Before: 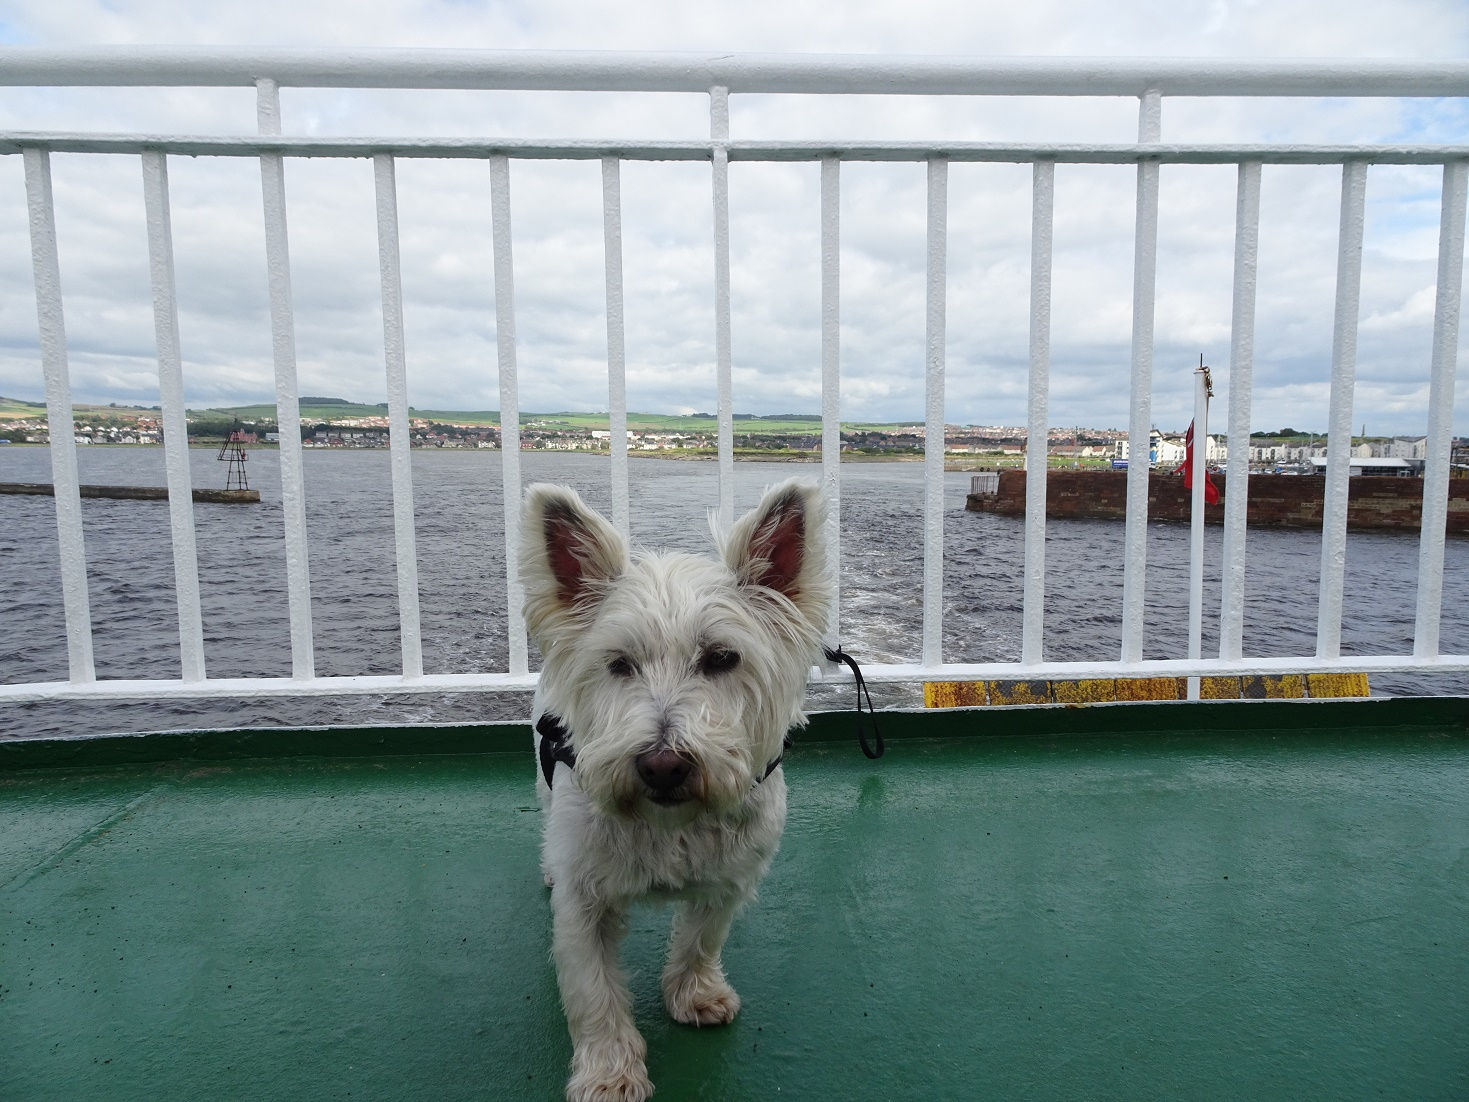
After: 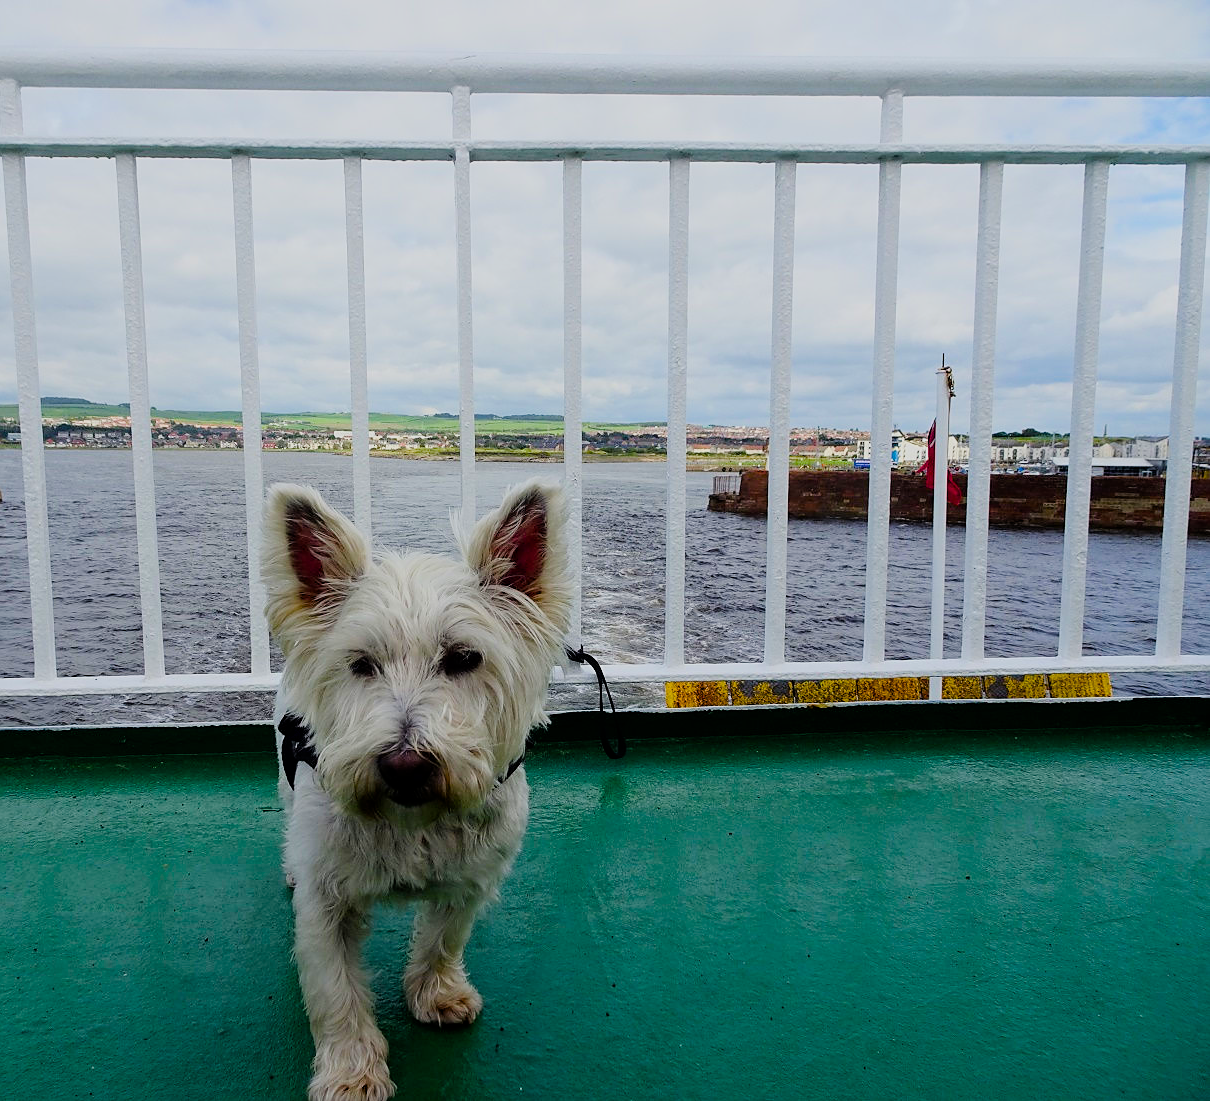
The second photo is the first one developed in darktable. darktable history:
color balance rgb: linear chroma grading › global chroma 15.634%, perceptual saturation grading › global saturation 54.483%, perceptual saturation grading › highlights -50.299%, perceptual saturation grading › mid-tones 39.547%, perceptual saturation grading › shadows 30.77%
sharpen: radius 1.577, amount 0.357, threshold 1.544
crop: left 17.593%, bottom 0.041%
filmic rgb: middle gray luminance 29.07%, black relative exposure -10.4 EV, white relative exposure 5.48 EV, target black luminance 0%, hardness 3.92, latitude 2.43%, contrast 1.123, highlights saturation mix 6%, shadows ↔ highlights balance 15.17%, color science v6 (2022)
